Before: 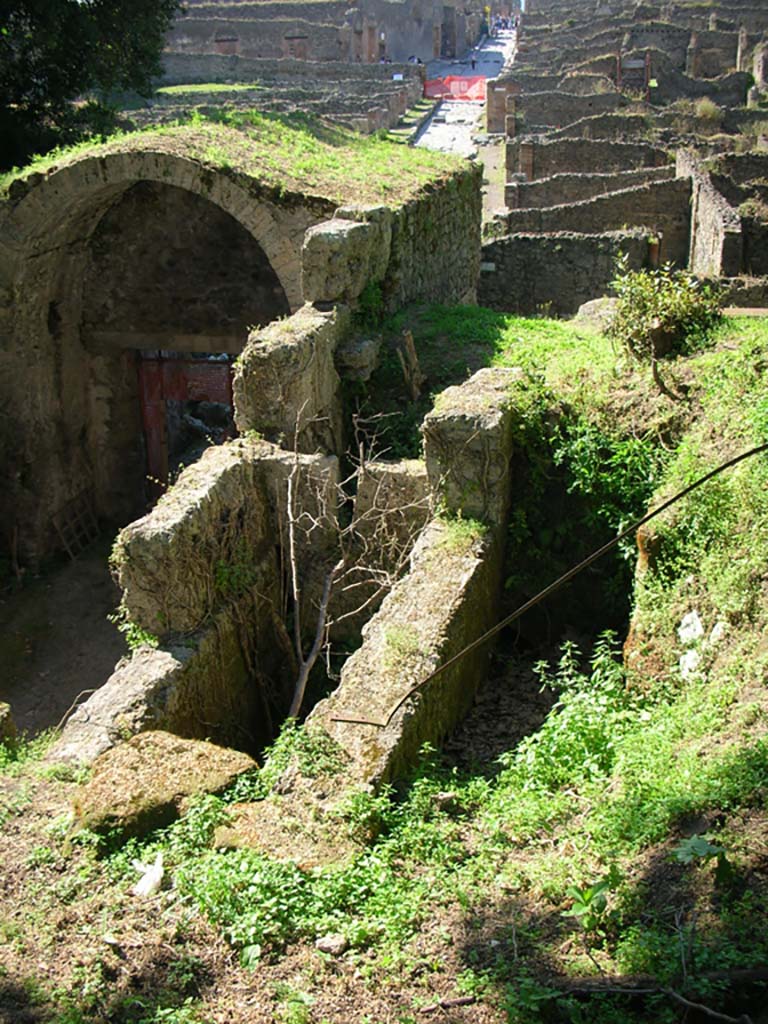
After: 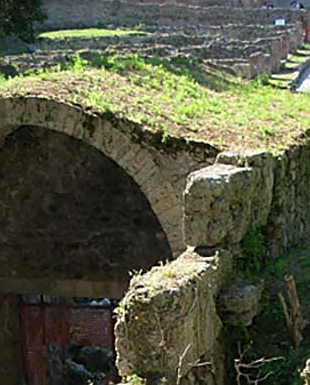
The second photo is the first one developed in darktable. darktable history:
sharpen: on, module defaults
crop: left 15.46%, top 5.456%, right 44.124%, bottom 56.639%
